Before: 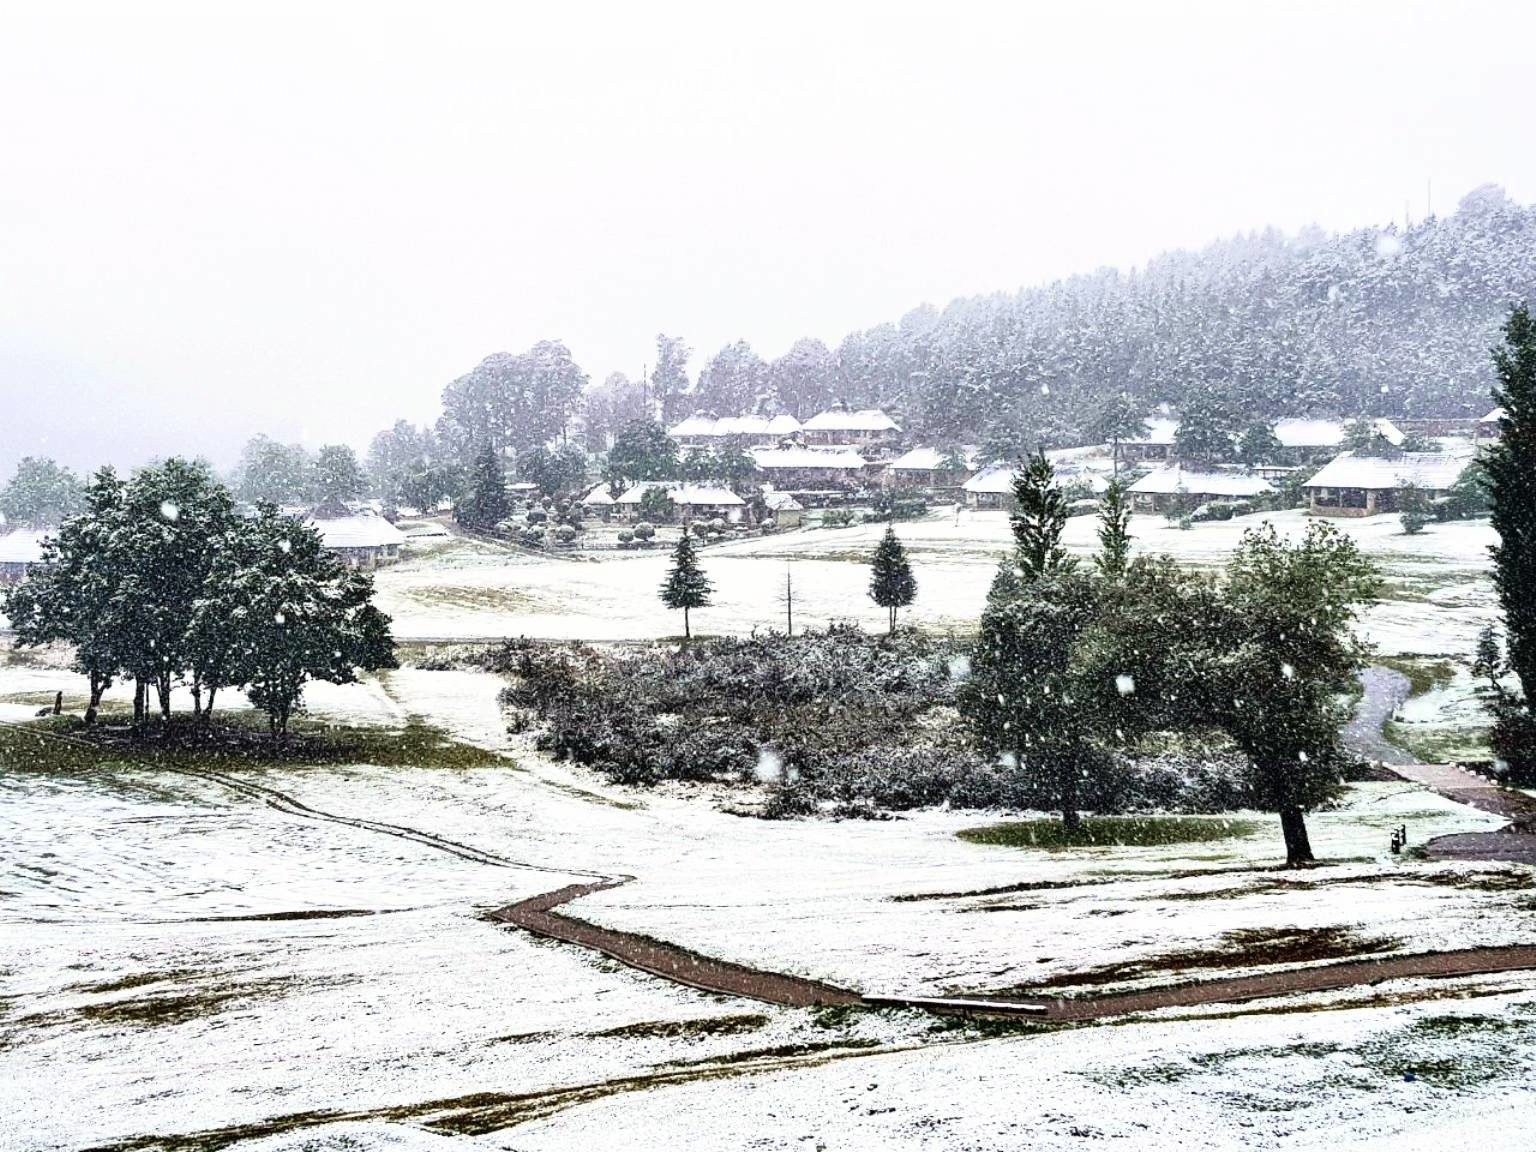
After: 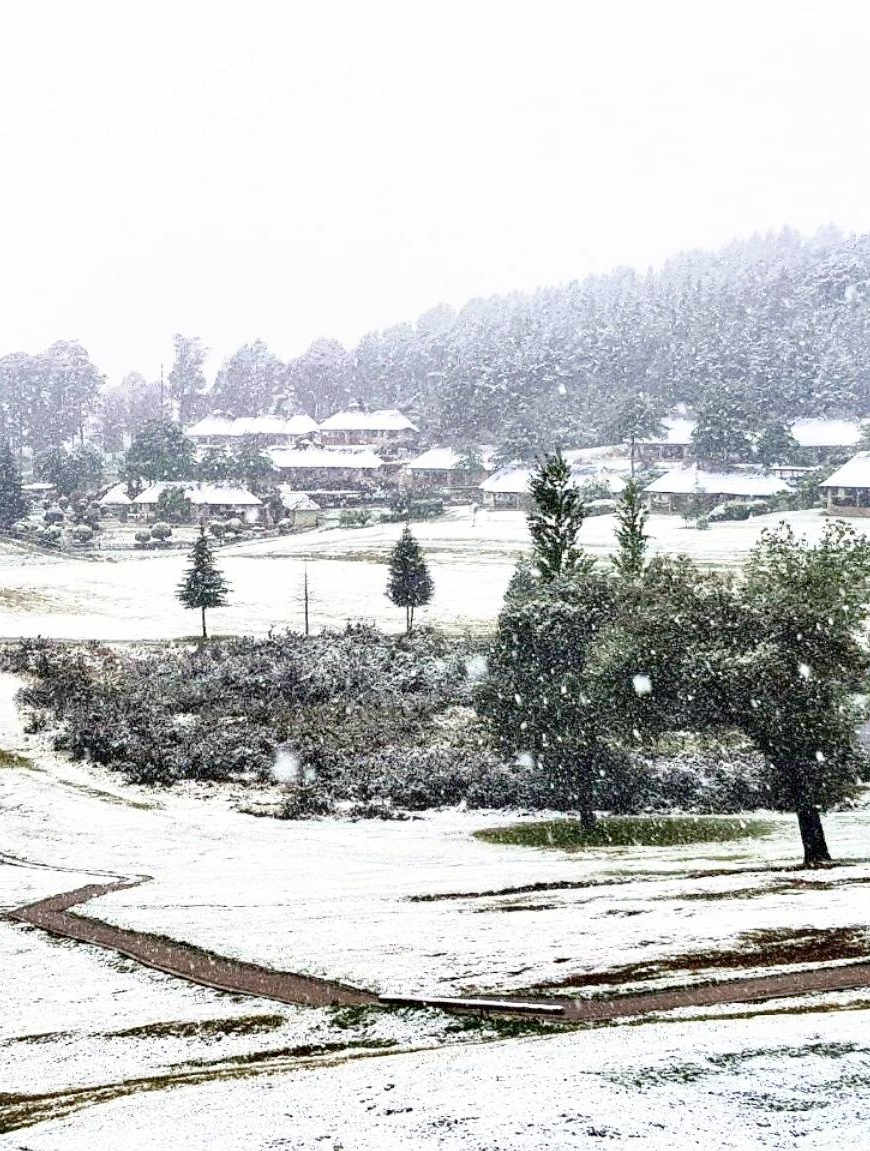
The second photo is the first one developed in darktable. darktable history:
crop: left 31.458%, top 0%, right 11.876%
haze removal: on, module defaults
